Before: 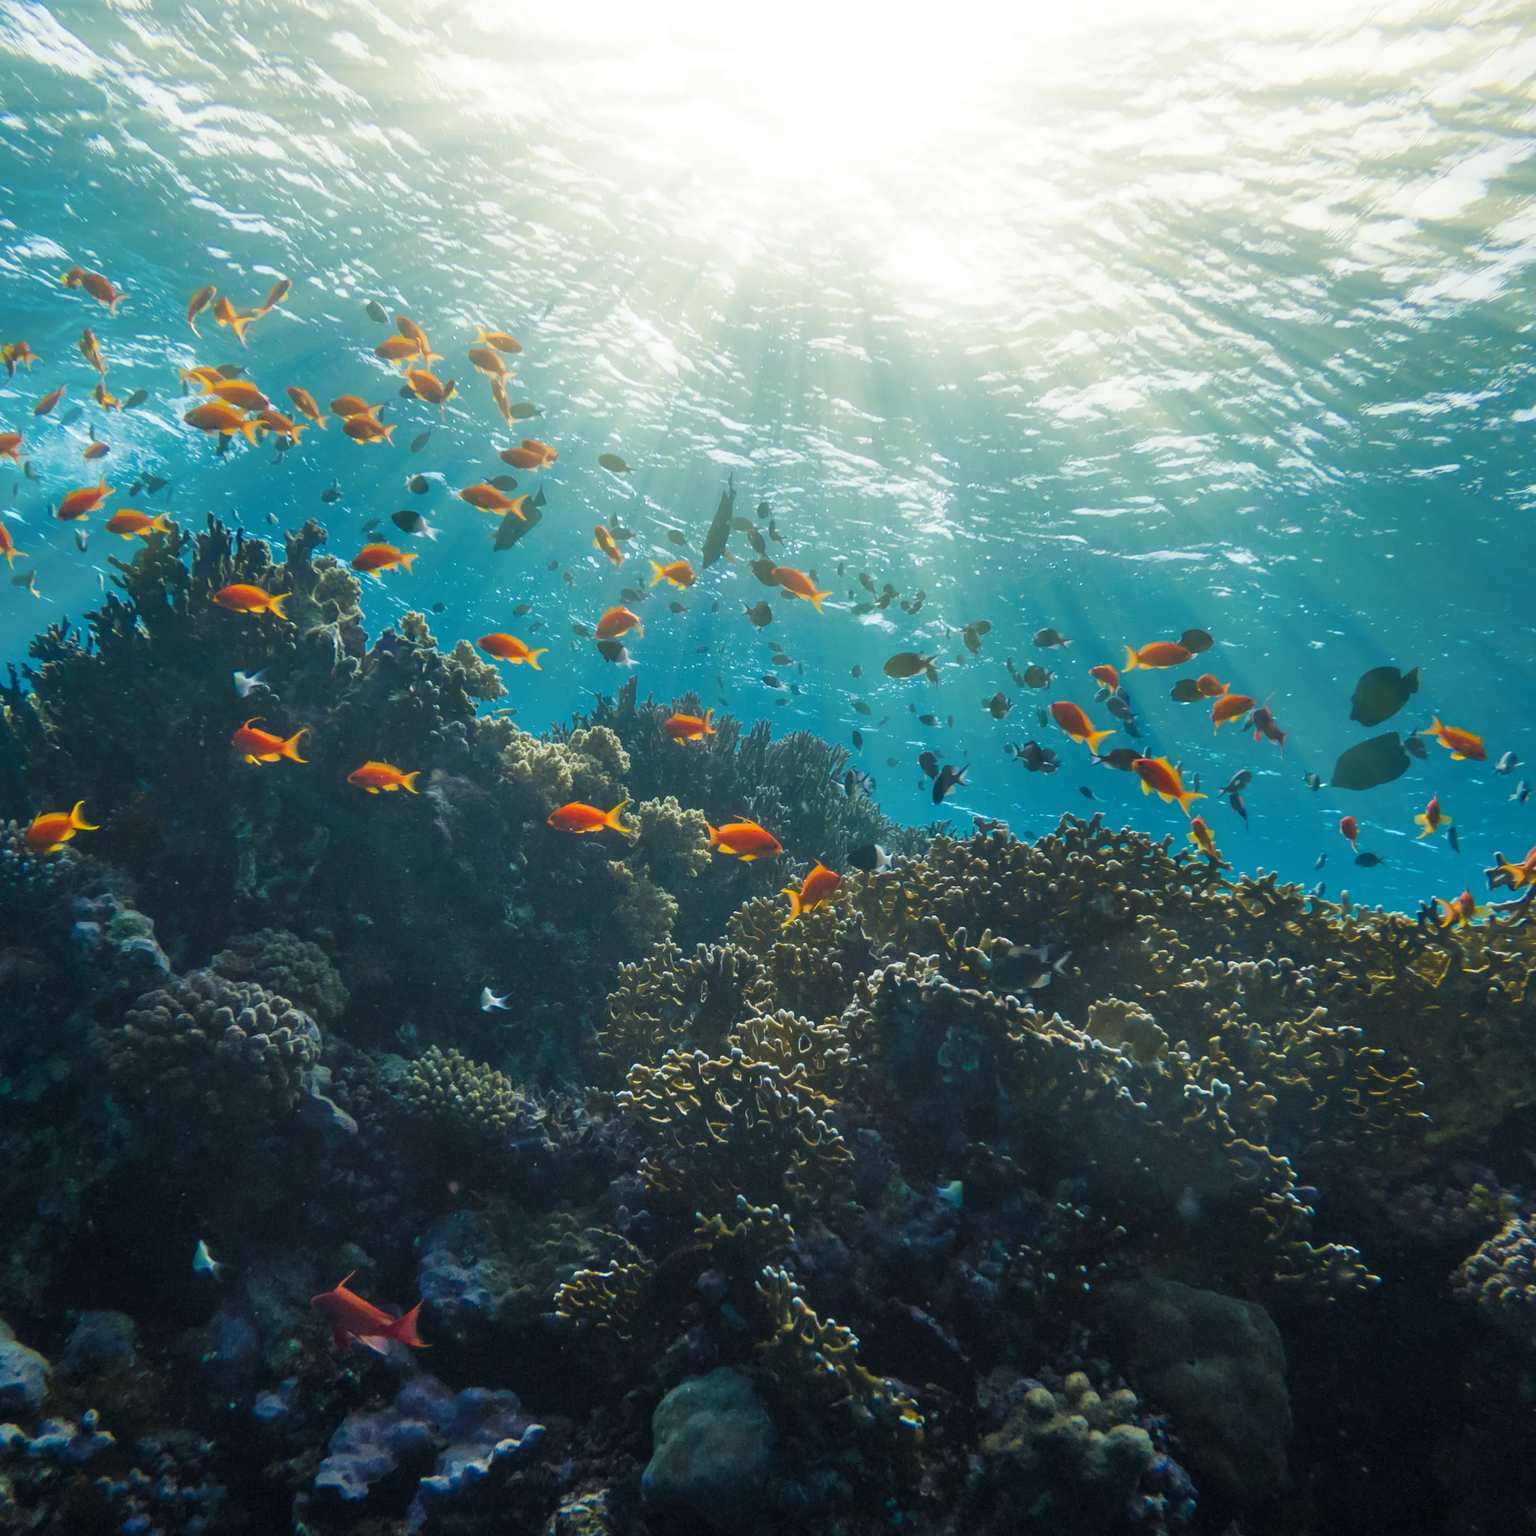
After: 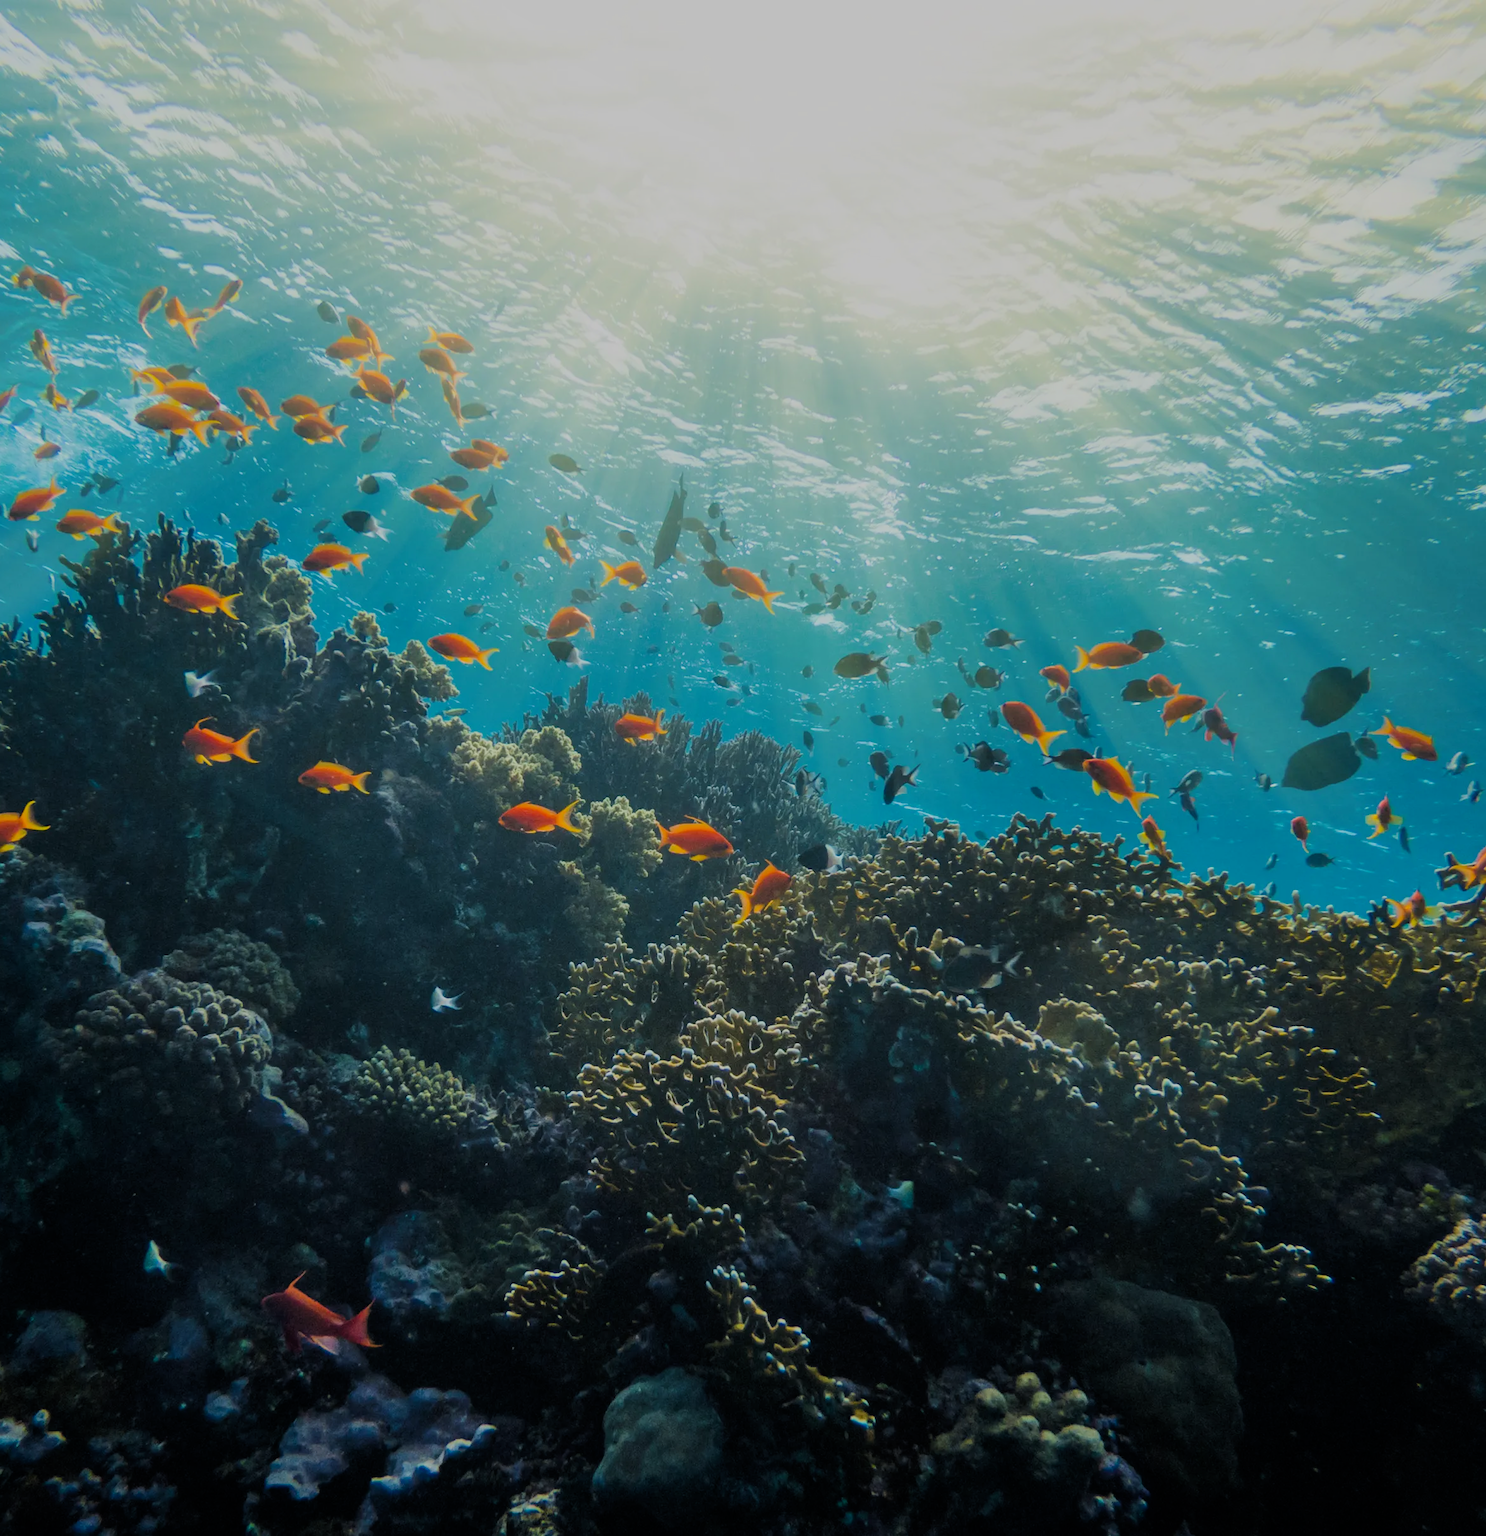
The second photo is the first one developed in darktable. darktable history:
filmic rgb: black relative exposure -7.15 EV, white relative exposure 5.36 EV, hardness 3.02, color science v6 (2022)
crop and rotate: left 3.238%
tone equalizer: on, module defaults
shadows and highlights: shadows -20, white point adjustment -2, highlights -35
